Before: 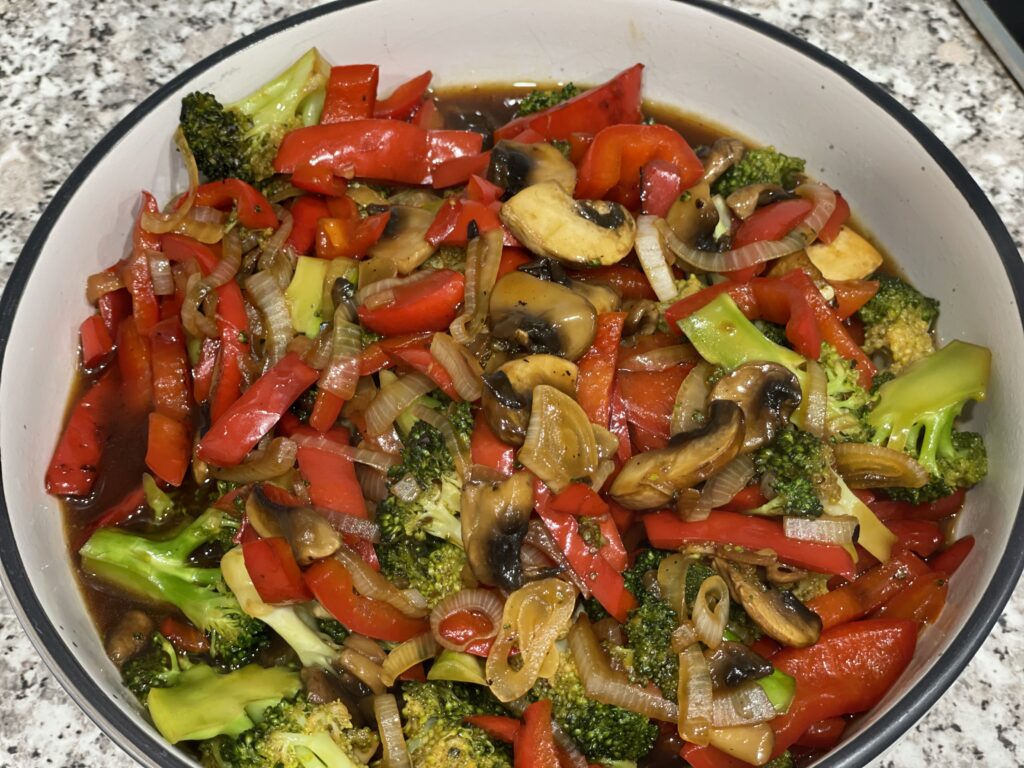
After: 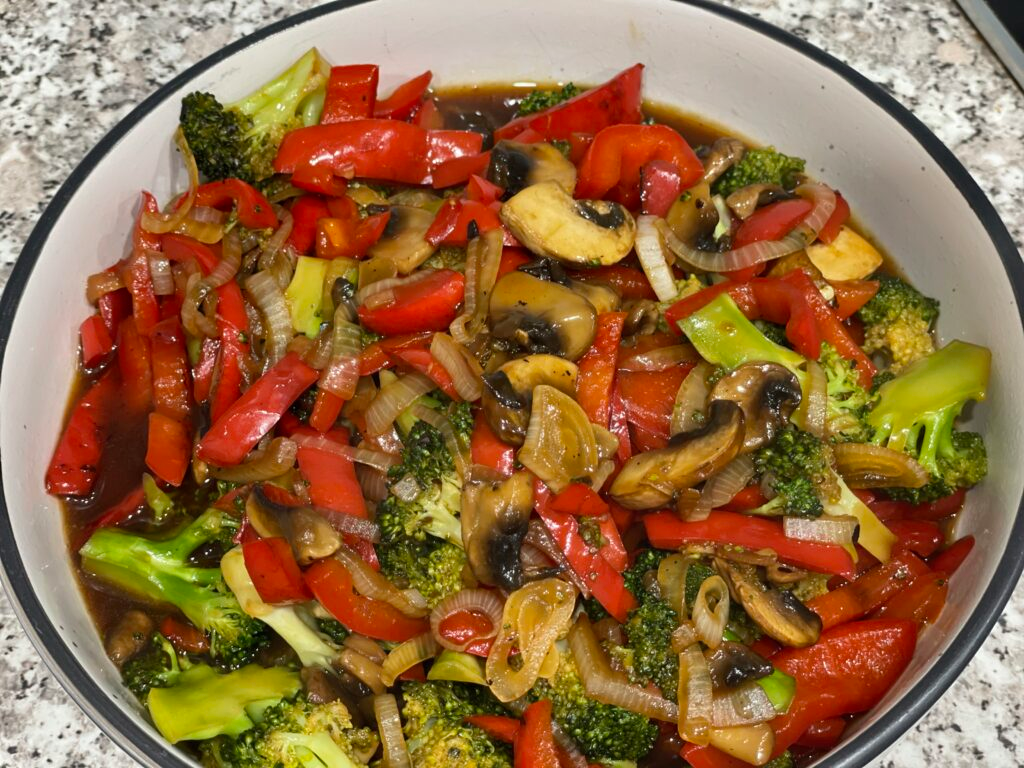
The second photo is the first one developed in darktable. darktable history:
shadows and highlights: shadows 36.48, highlights -27.49, soften with gaussian
